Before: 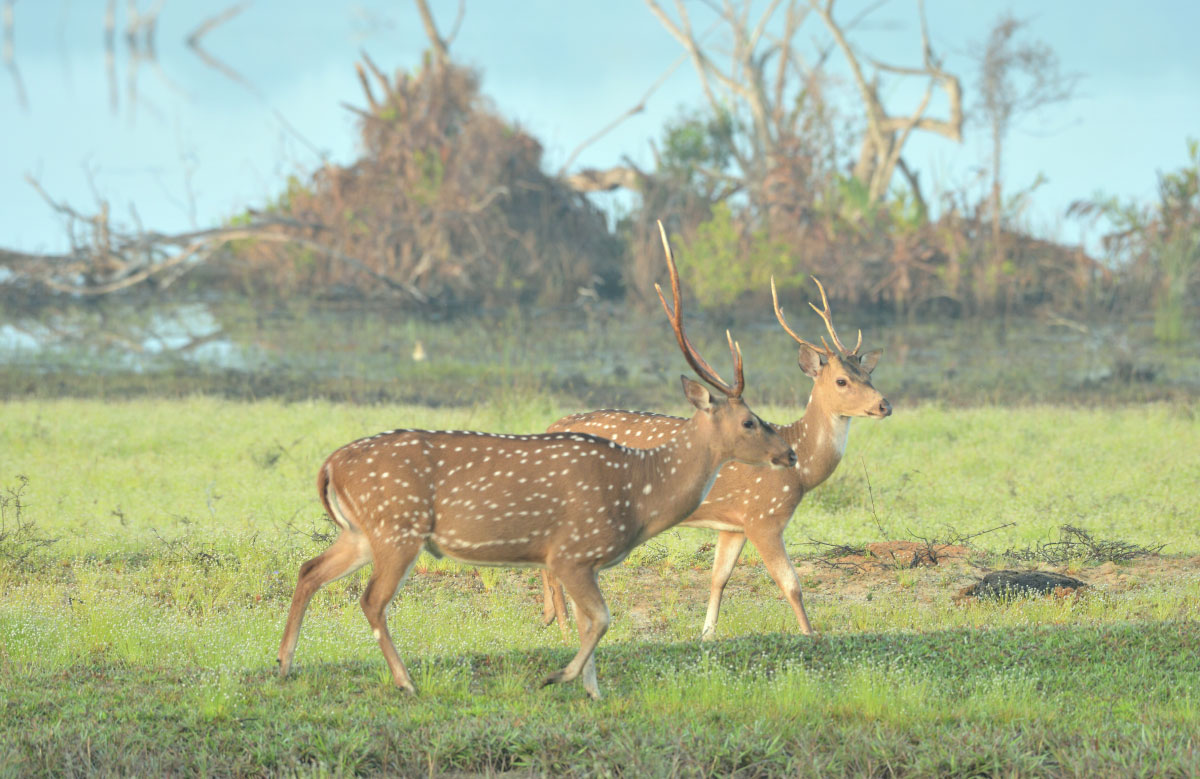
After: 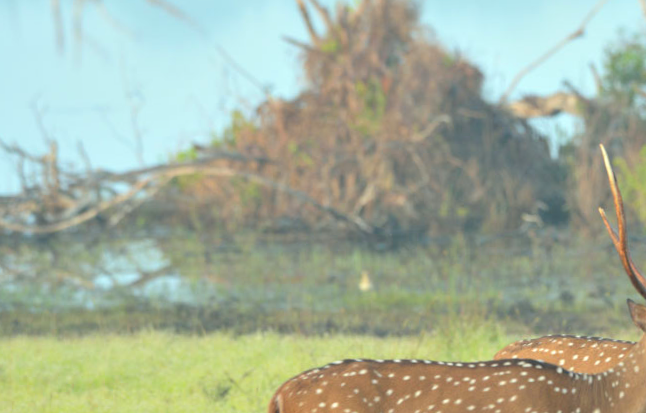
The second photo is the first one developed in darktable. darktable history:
crop and rotate: left 3.047%, top 7.509%, right 42.236%, bottom 37.598%
color contrast: green-magenta contrast 1.2, blue-yellow contrast 1.2
rotate and perspective: rotation -1.32°, lens shift (horizontal) -0.031, crop left 0.015, crop right 0.985, crop top 0.047, crop bottom 0.982
contrast brightness saturation: saturation -0.05
